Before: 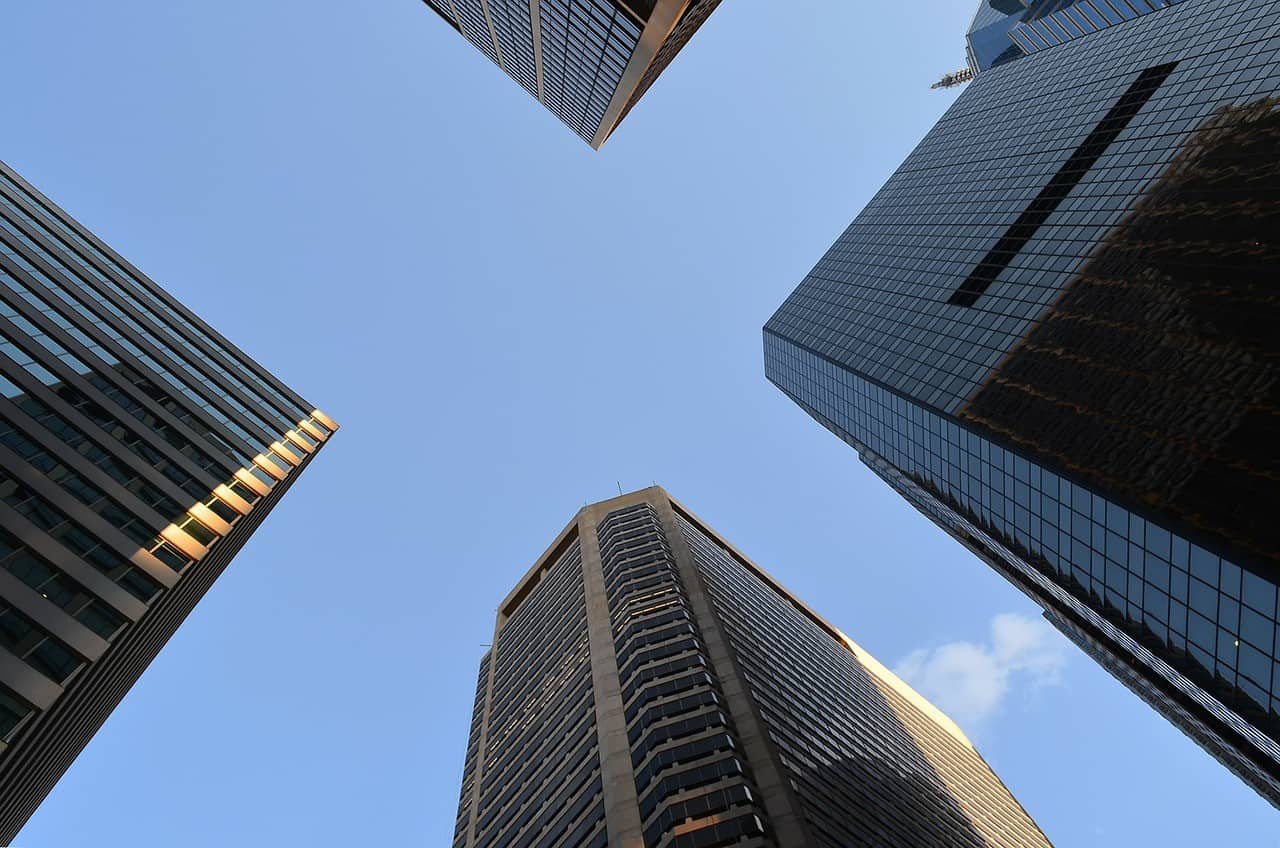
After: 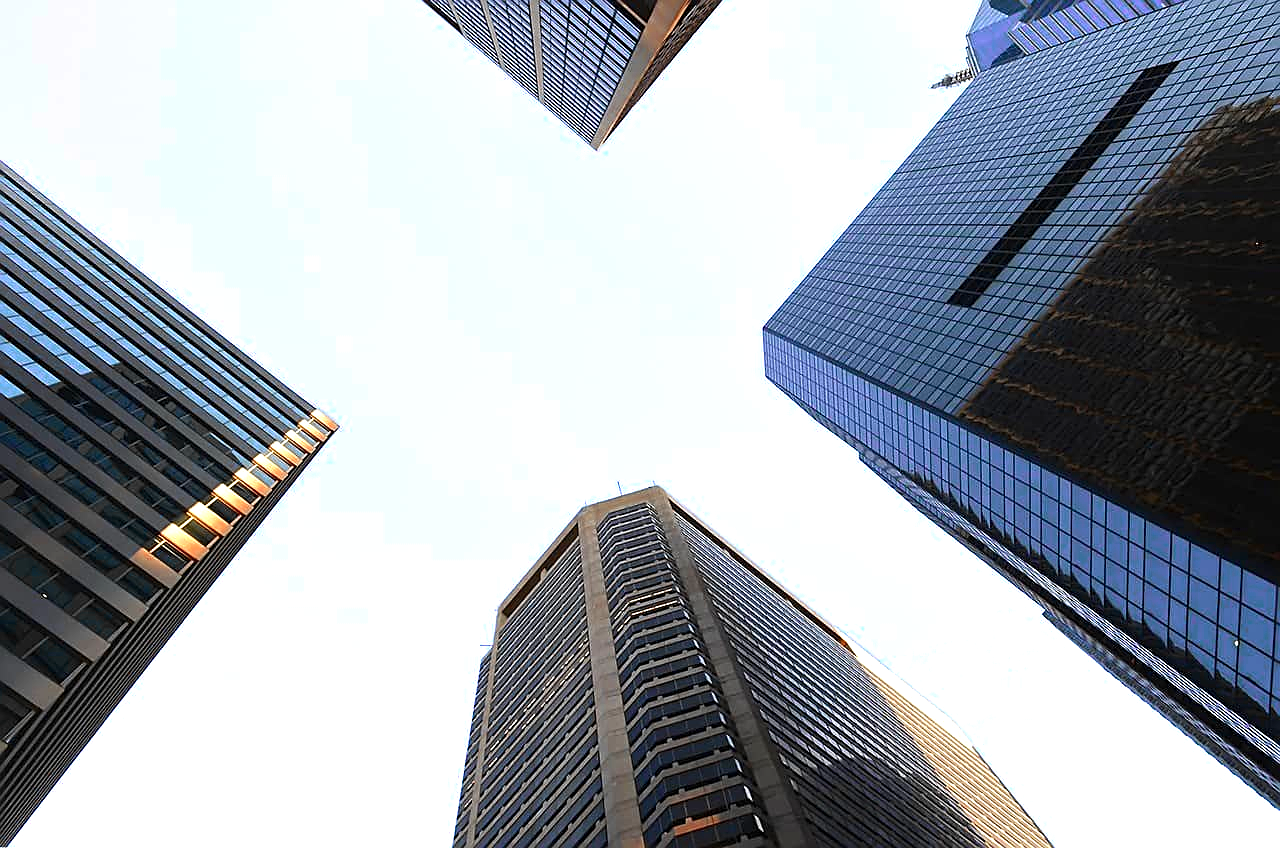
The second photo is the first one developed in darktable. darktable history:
sharpen: on, module defaults
color zones: curves: ch0 [(0, 0.363) (0.128, 0.373) (0.25, 0.5) (0.402, 0.407) (0.521, 0.525) (0.63, 0.559) (0.729, 0.662) (0.867, 0.471)]; ch1 [(0, 0.515) (0.136, 0.618) (0.25, 0.5) (0.378, 0) (0.516, 0) (0.622, 0.593) (0.737, 0.819) (0.87, 0.593)]; ch2 [(0, 0.529) (0.128, 0.471) (0.282, 0.451) (0.386, 0.662) (0.516, 0.525) (0.633, 0.554) (0.75, 0.62) (0.875, 0.441)]
exposure: black level correction 0, exposure 0.691 EV, compensate exposure bias true, compensate highlight preservation false
